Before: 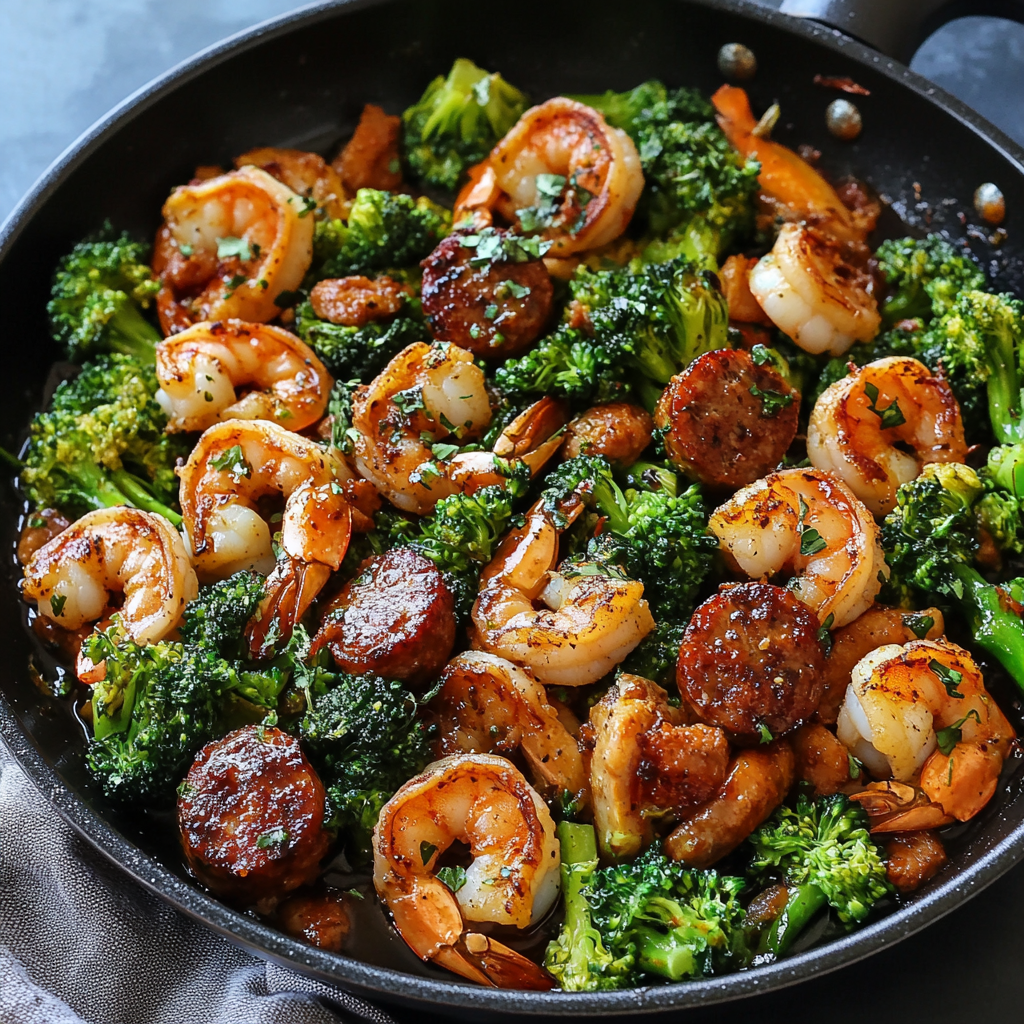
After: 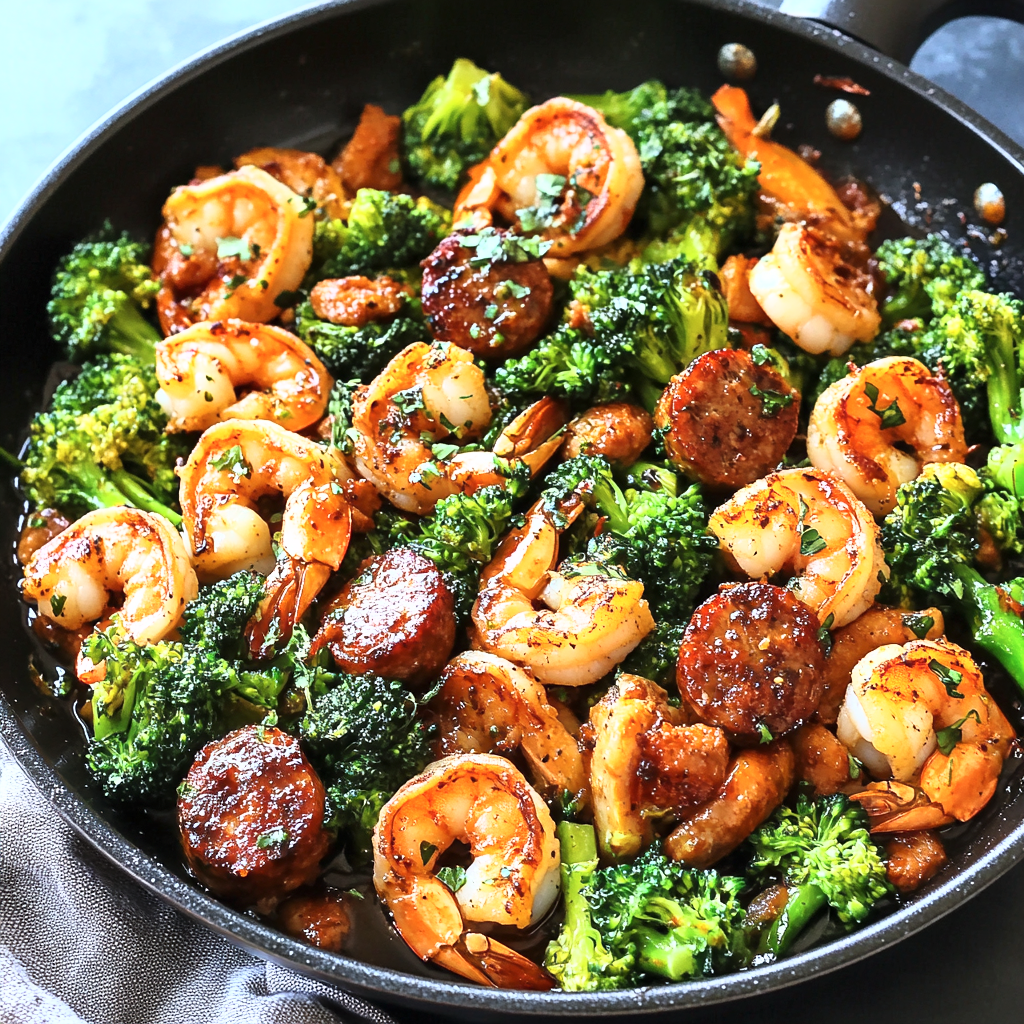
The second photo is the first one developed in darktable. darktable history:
contrast brightness saturation: contrast 0.01, saturation -0.059
base curve: curves: ch0 [(0, 0) (0.495, 0.917) (1, 1)]
